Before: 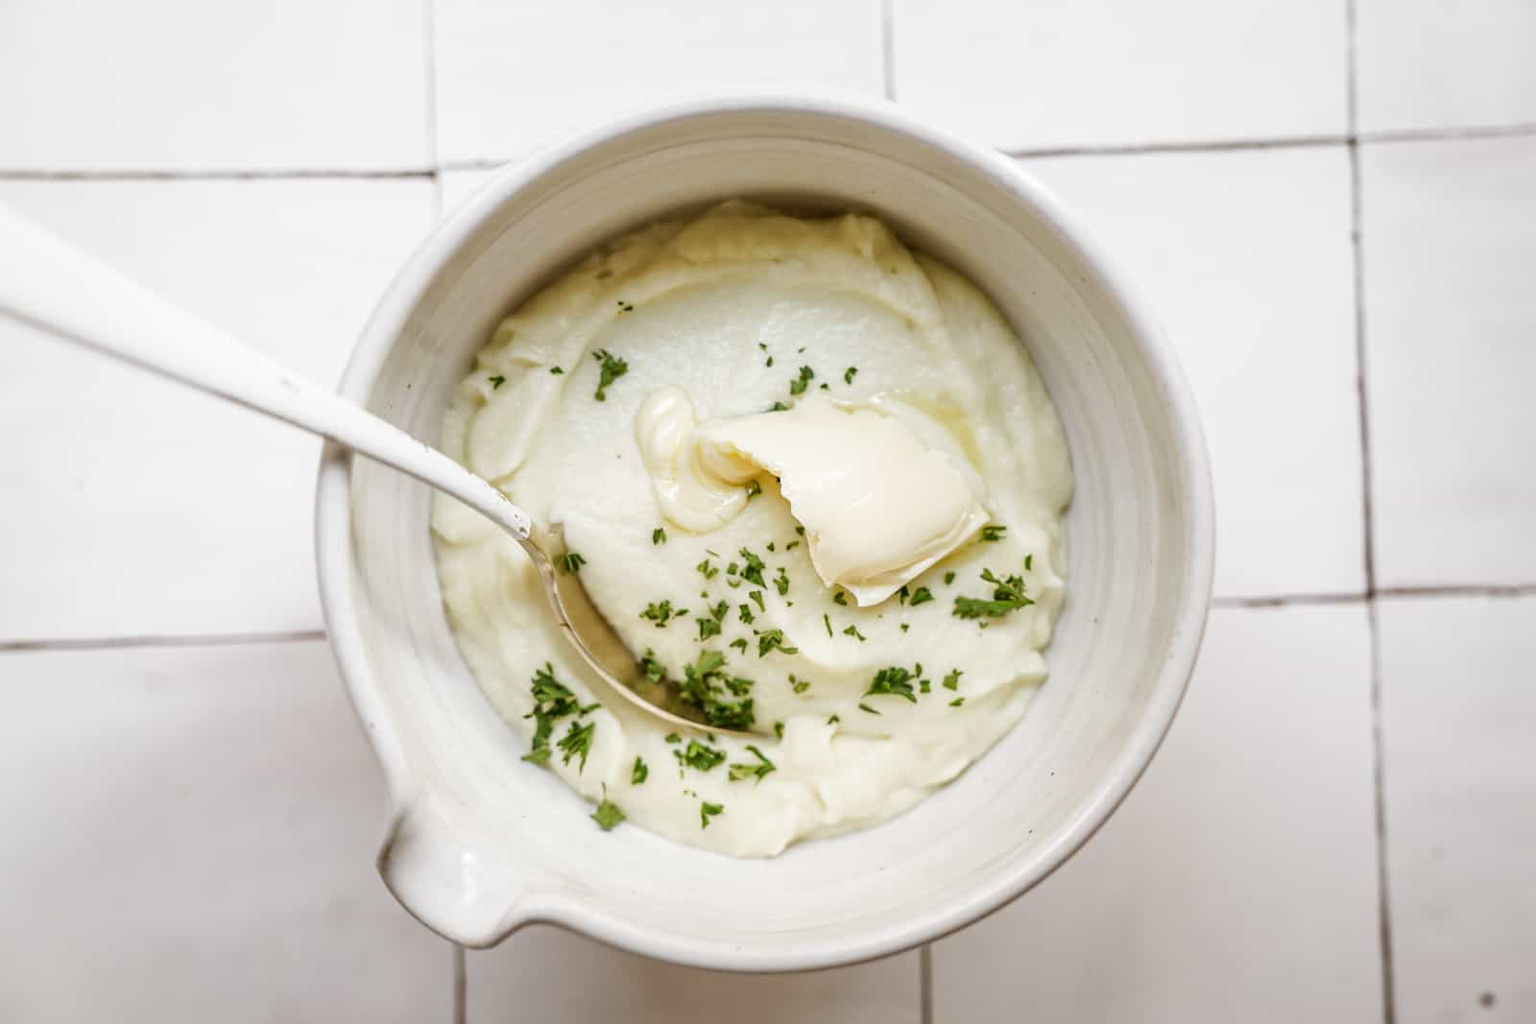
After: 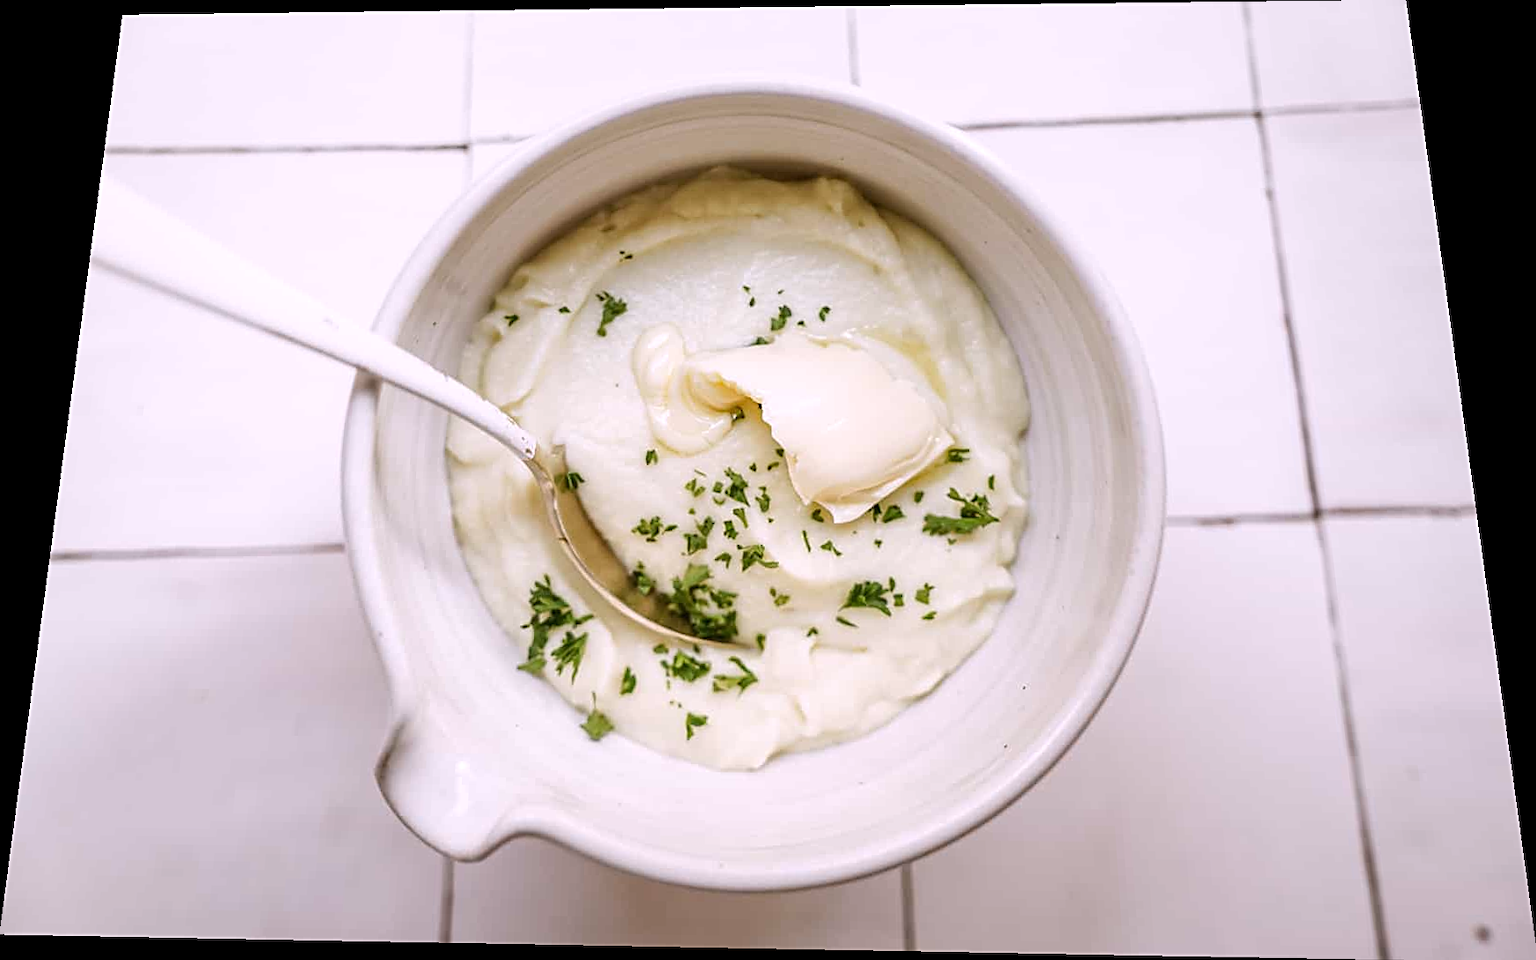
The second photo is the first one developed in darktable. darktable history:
sharpen: on, module defaults
rotate and perspective: rotation 0.128°, lens shift (vertical) -0.181, lens shift (horizontal) -0.044, shear 0.001, automatic cropping off
white balance: red 1.05, blue 1.072
